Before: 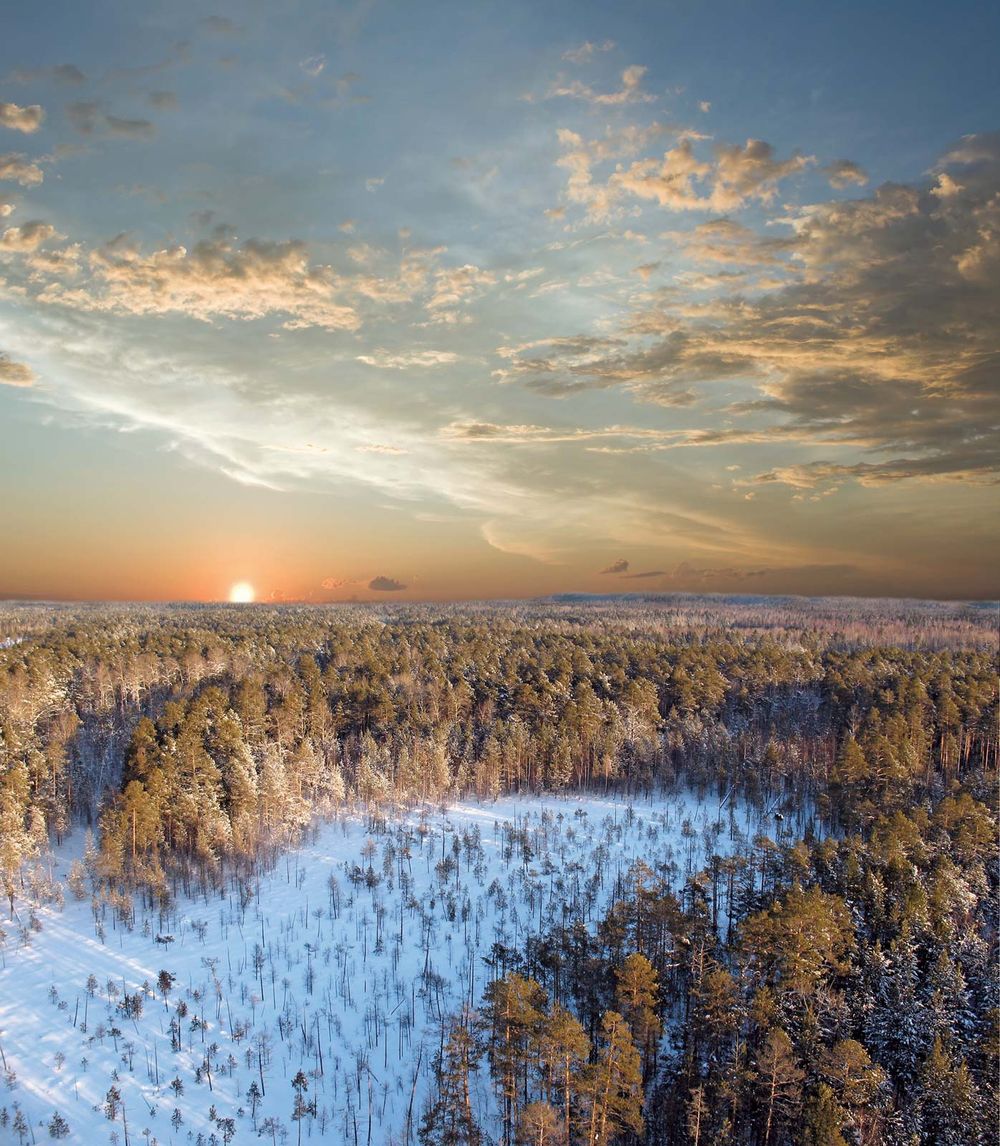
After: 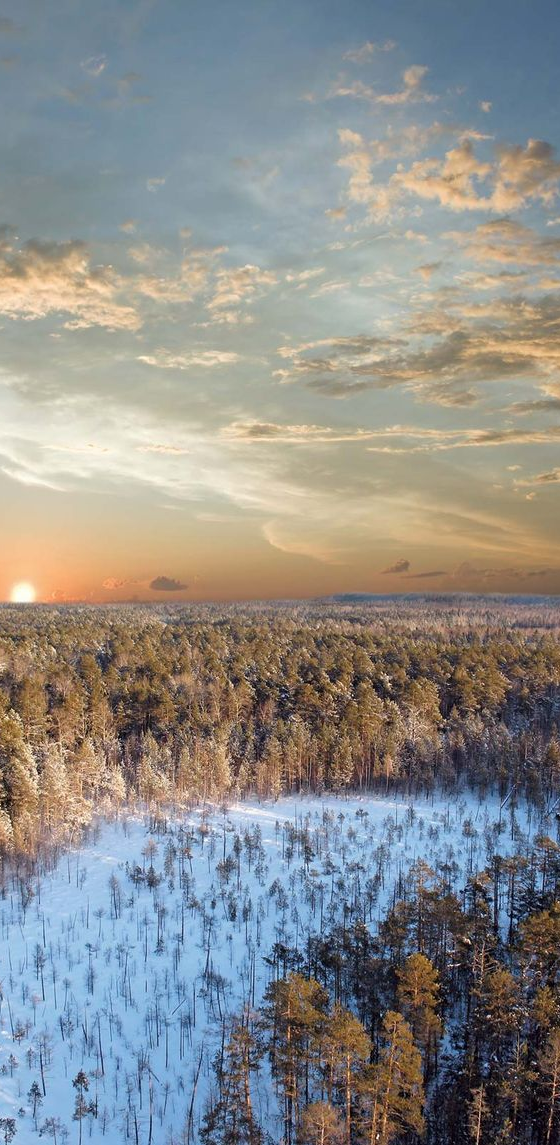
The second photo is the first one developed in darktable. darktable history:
crop: left 21.919%, right 22.058%, bottom 0.015%
